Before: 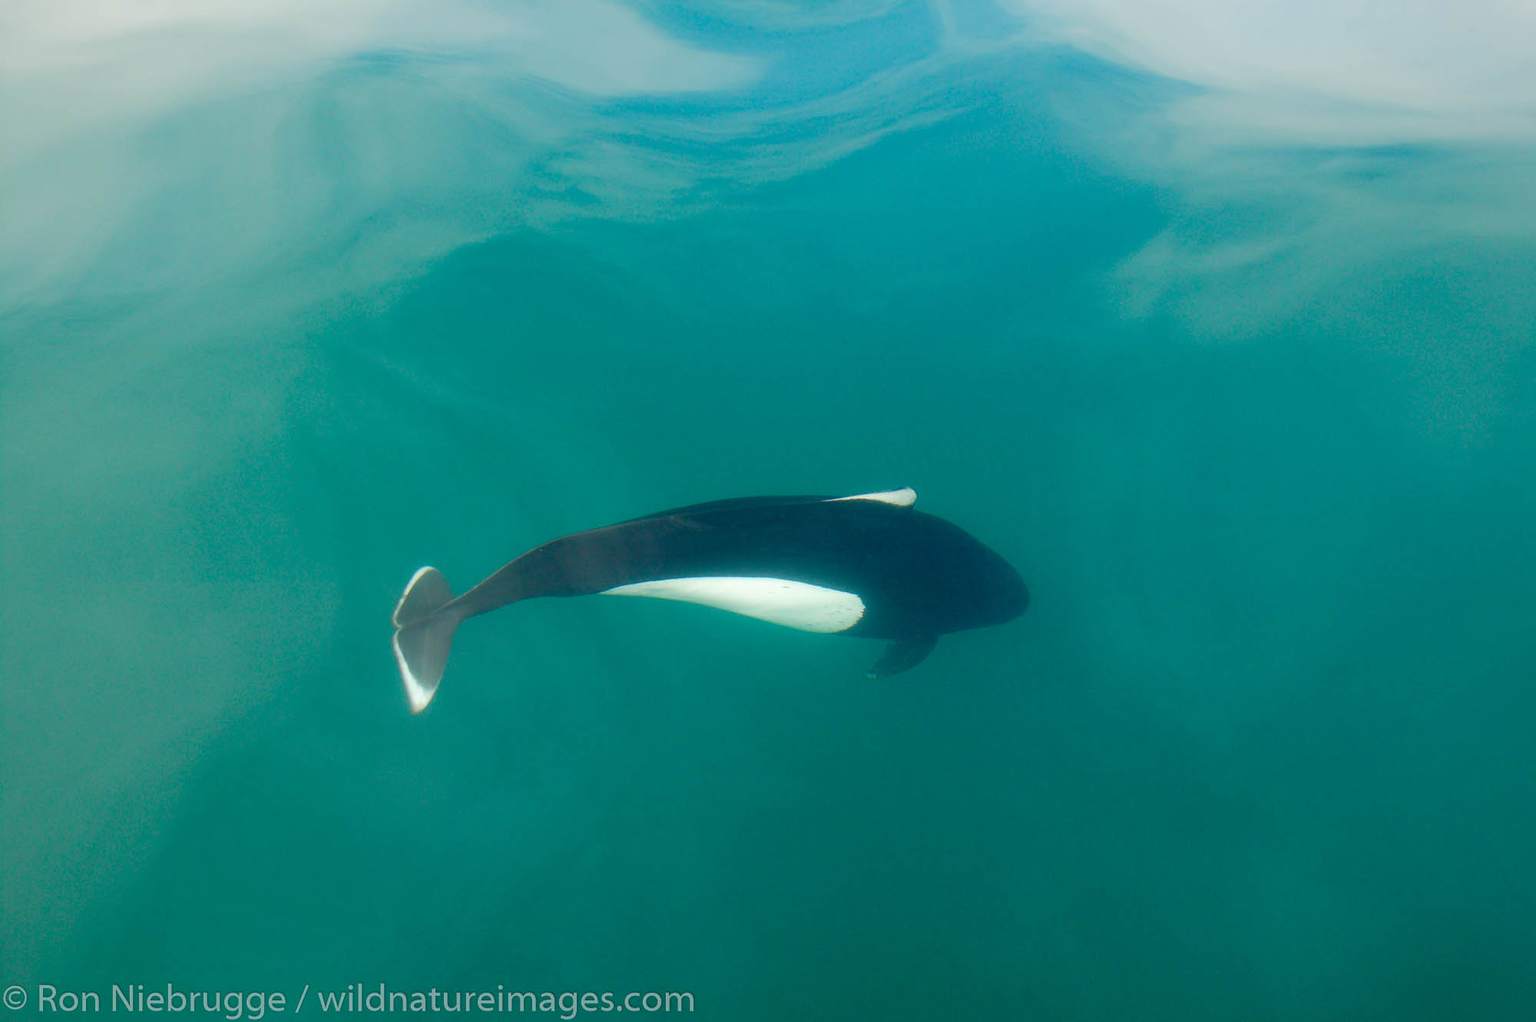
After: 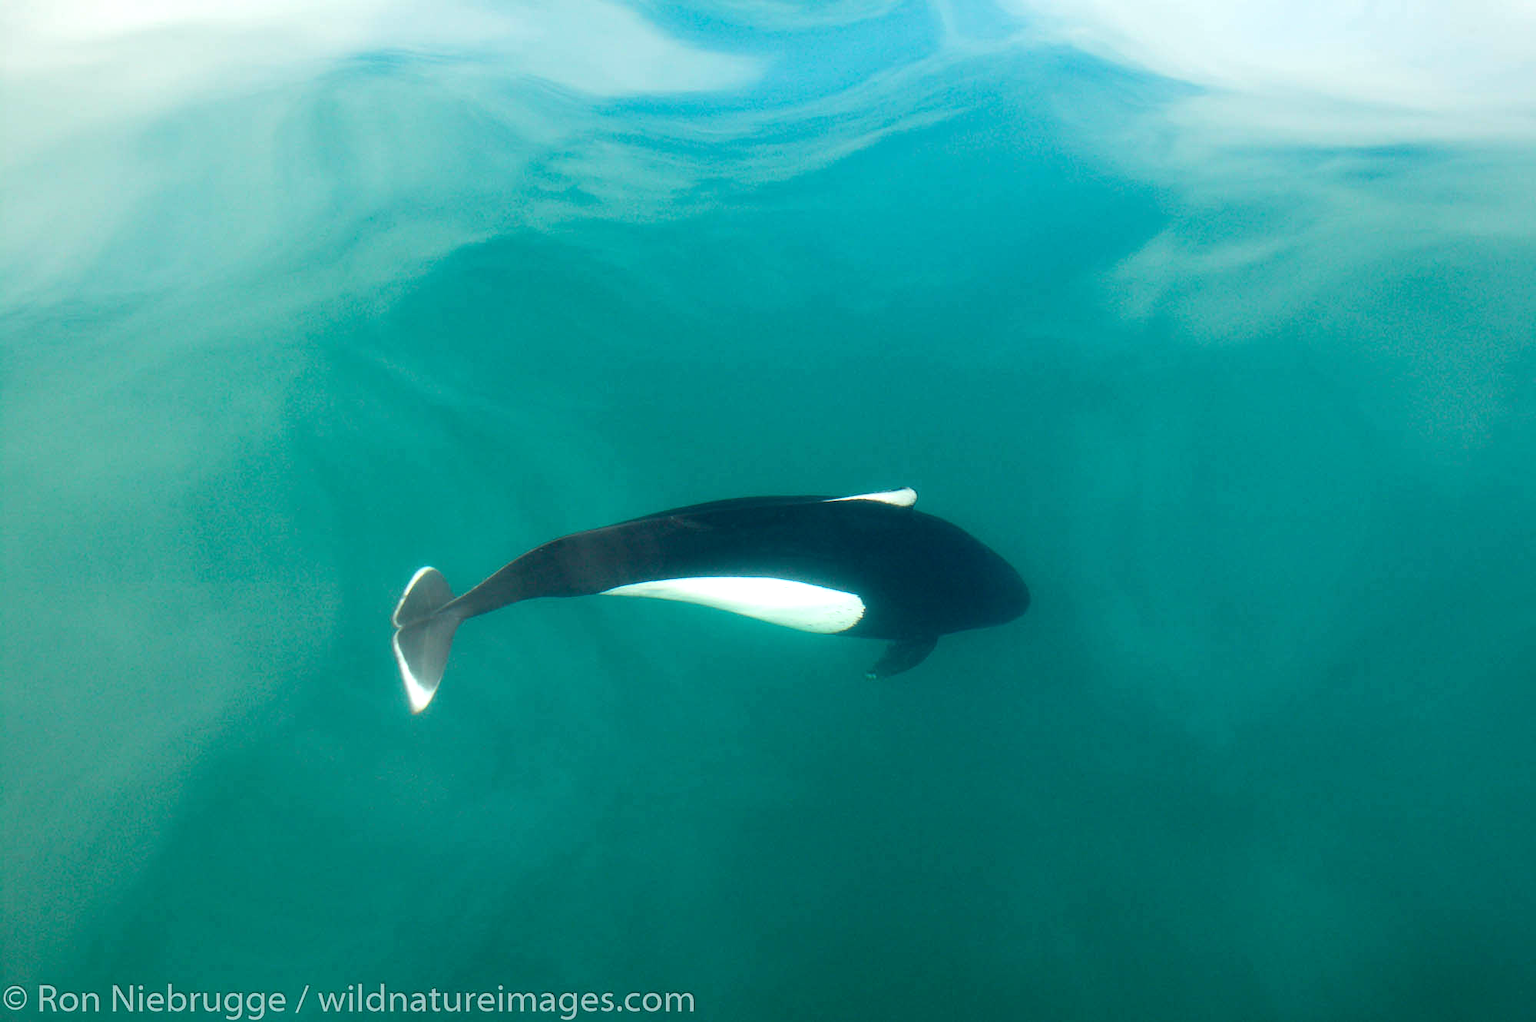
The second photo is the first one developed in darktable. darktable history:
tone equalizer: -8 EV -0.743 EV, -7 EV -0.697 EV, -6 EV -0.594 EV, -5 EV -0.386 EV, -3 EV 0.398 EV, -2 EV 0.6 EV, -1 EV 0.697 EV, +0 EV 0.739 EV, edges refinement/feathering 500, mask exposure compensation -1.57 EV, preserve details no
